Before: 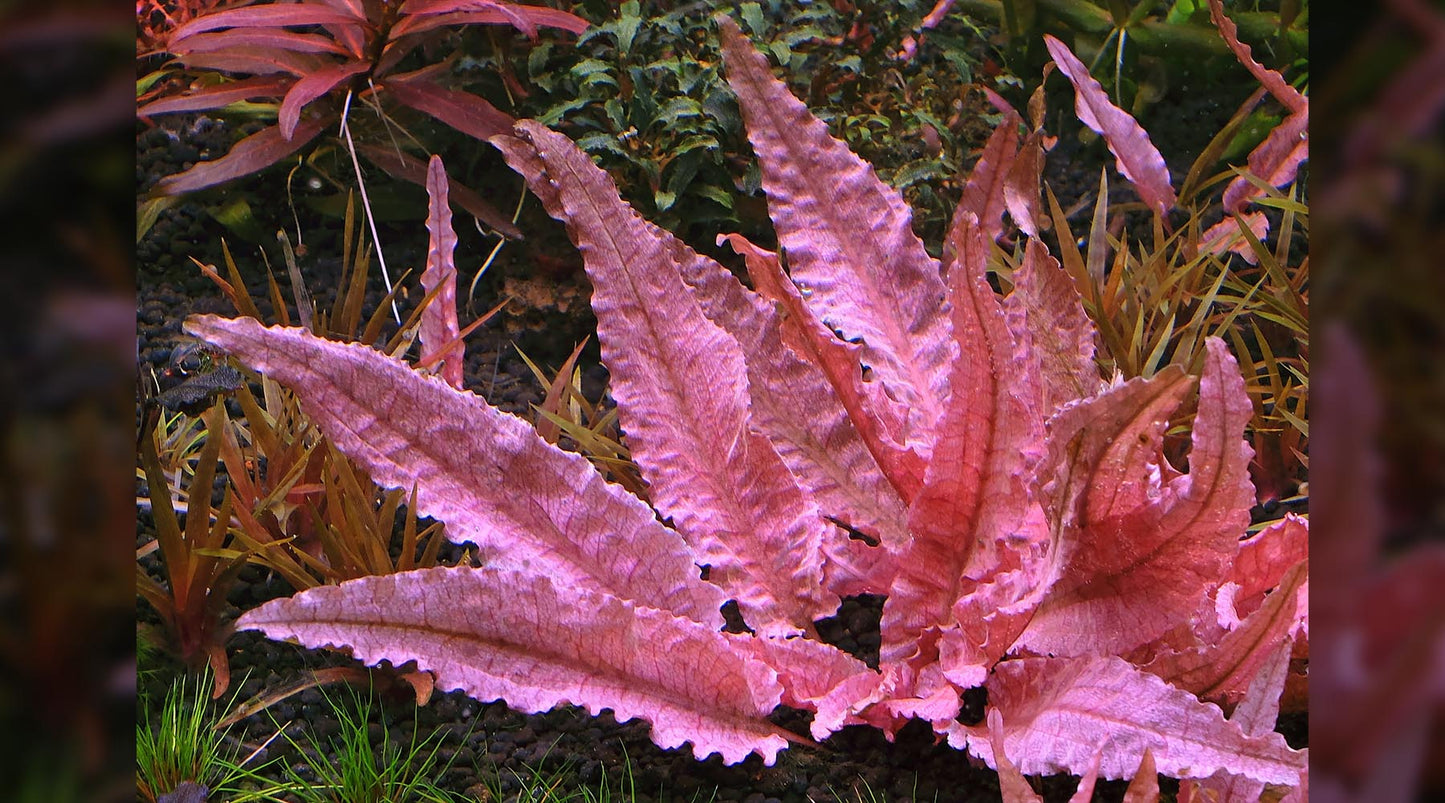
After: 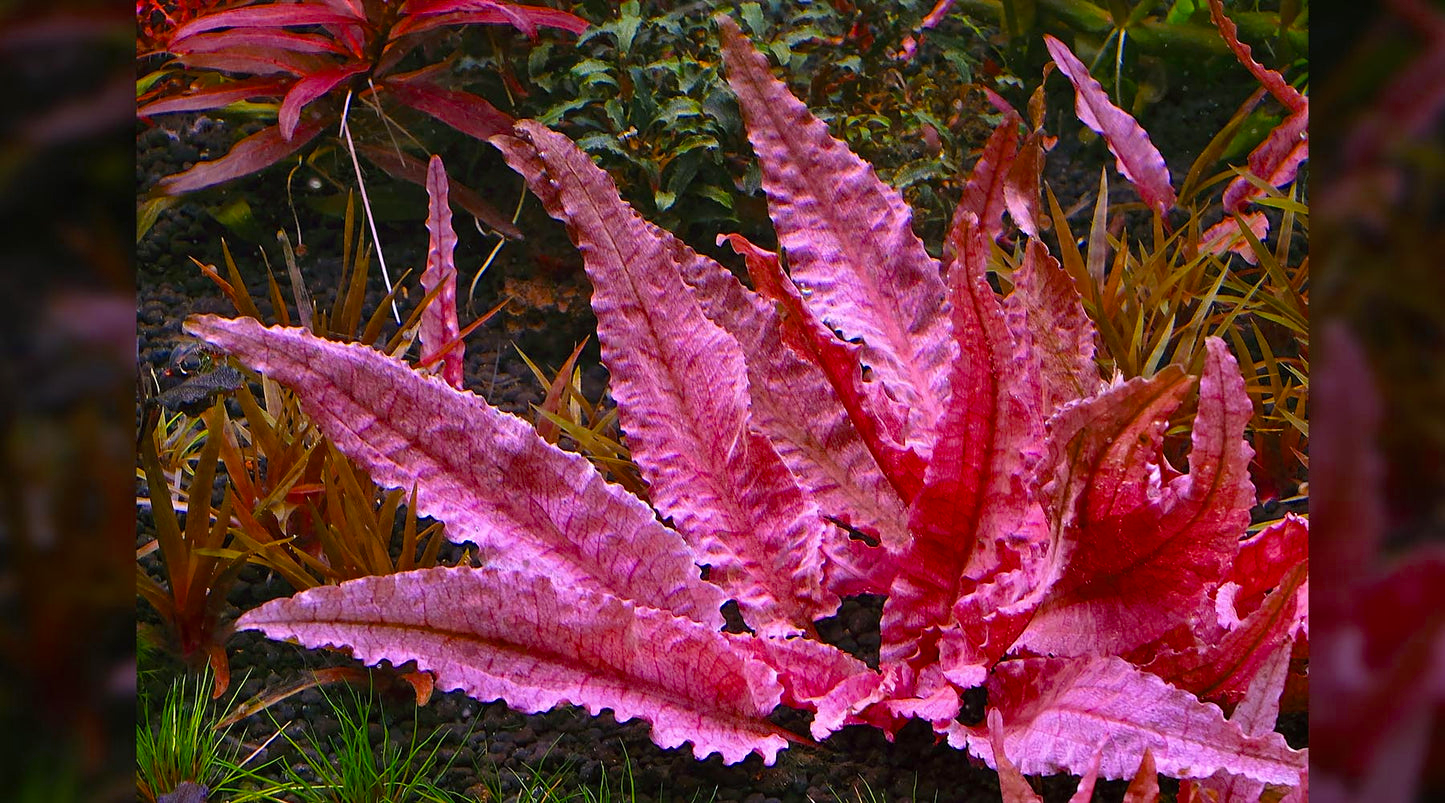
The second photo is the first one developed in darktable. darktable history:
color balance rgb: perceptual saturation grading › global saturation 19.517%, perceptual brilliance grading › global brilliance 3.376%, saturation formula JzAzBz (2021)
